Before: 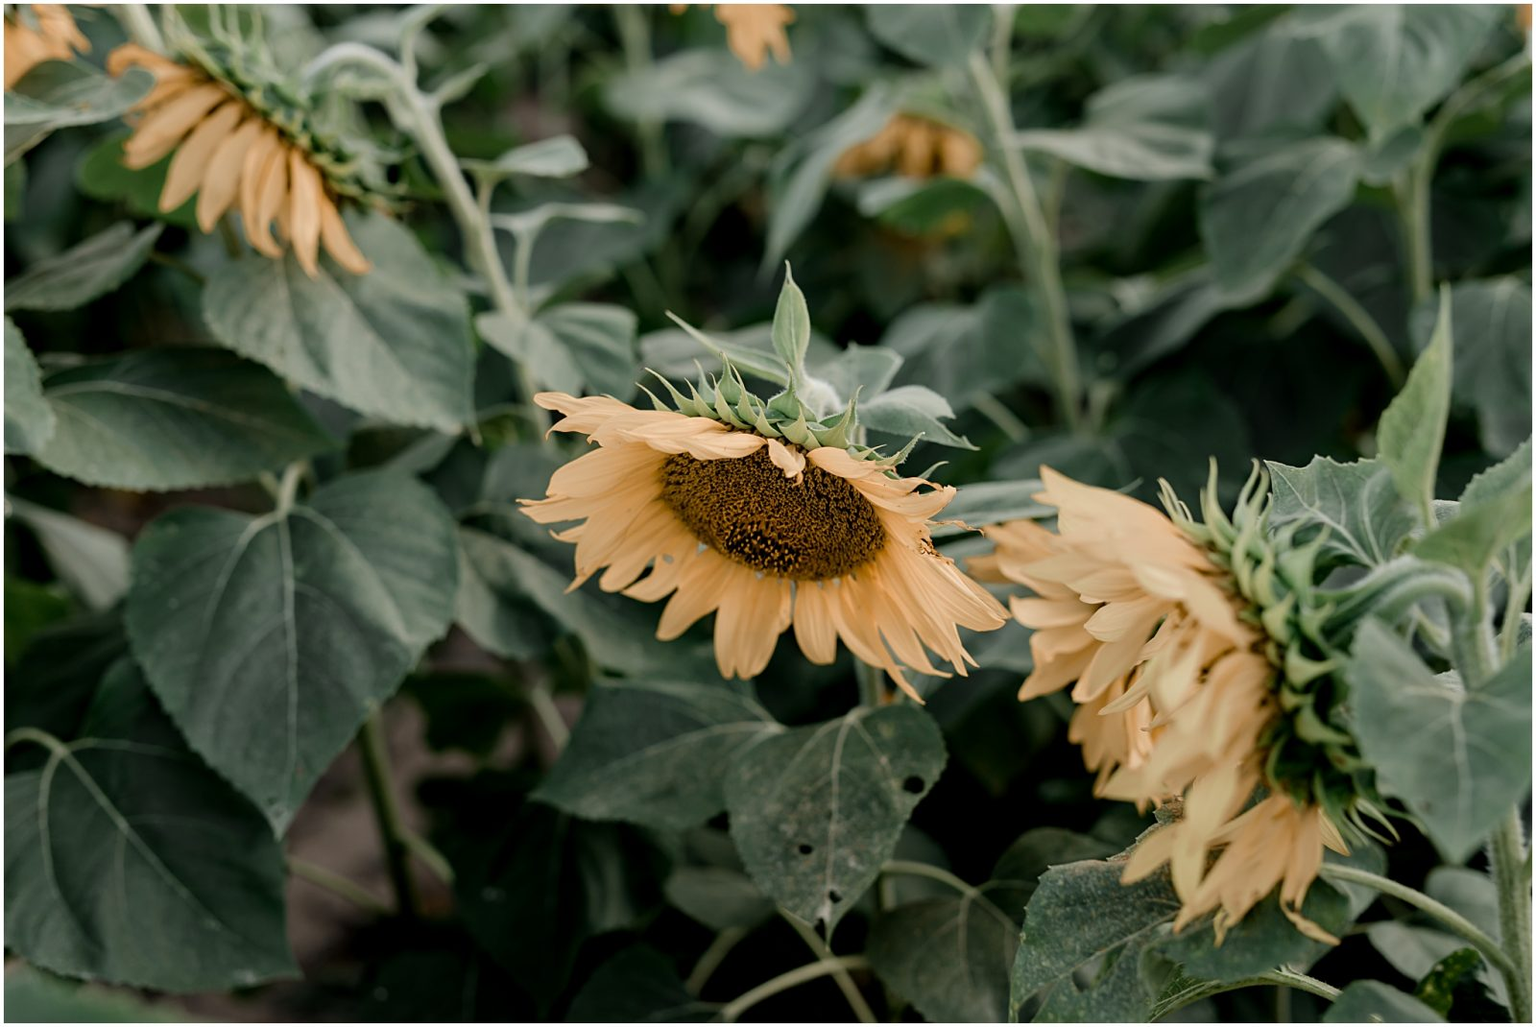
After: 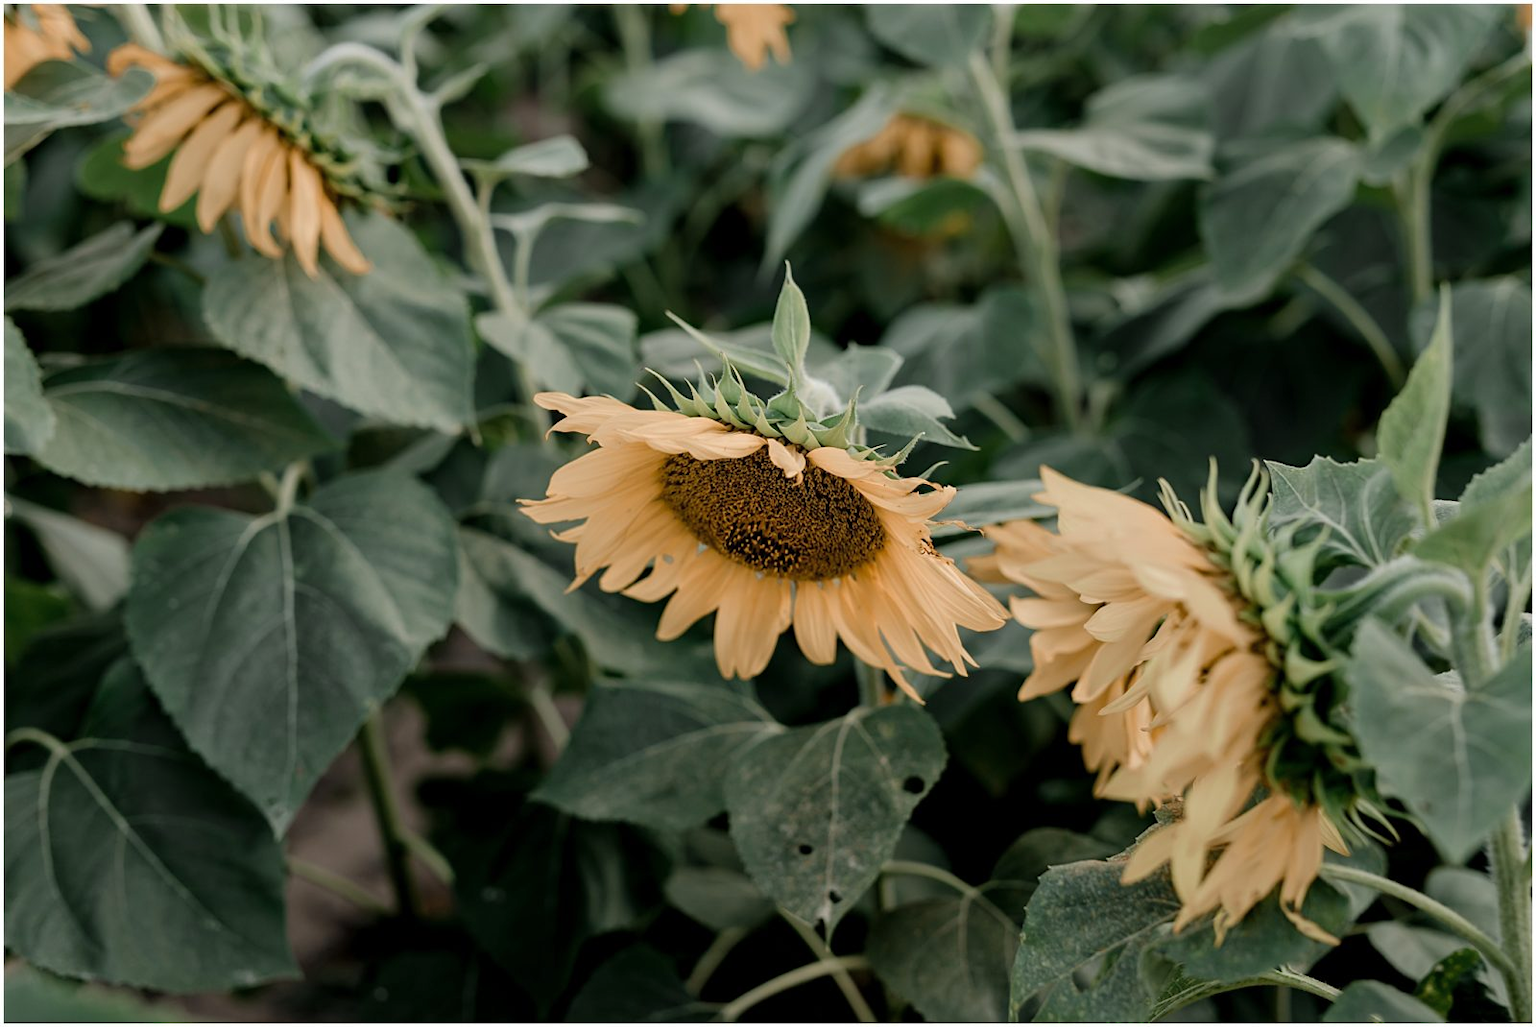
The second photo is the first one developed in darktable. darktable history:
shadows and highlights: shadows 25.26, highlights -25.62
exposure: compensate exposure bias true, compensate highlight preservation false
